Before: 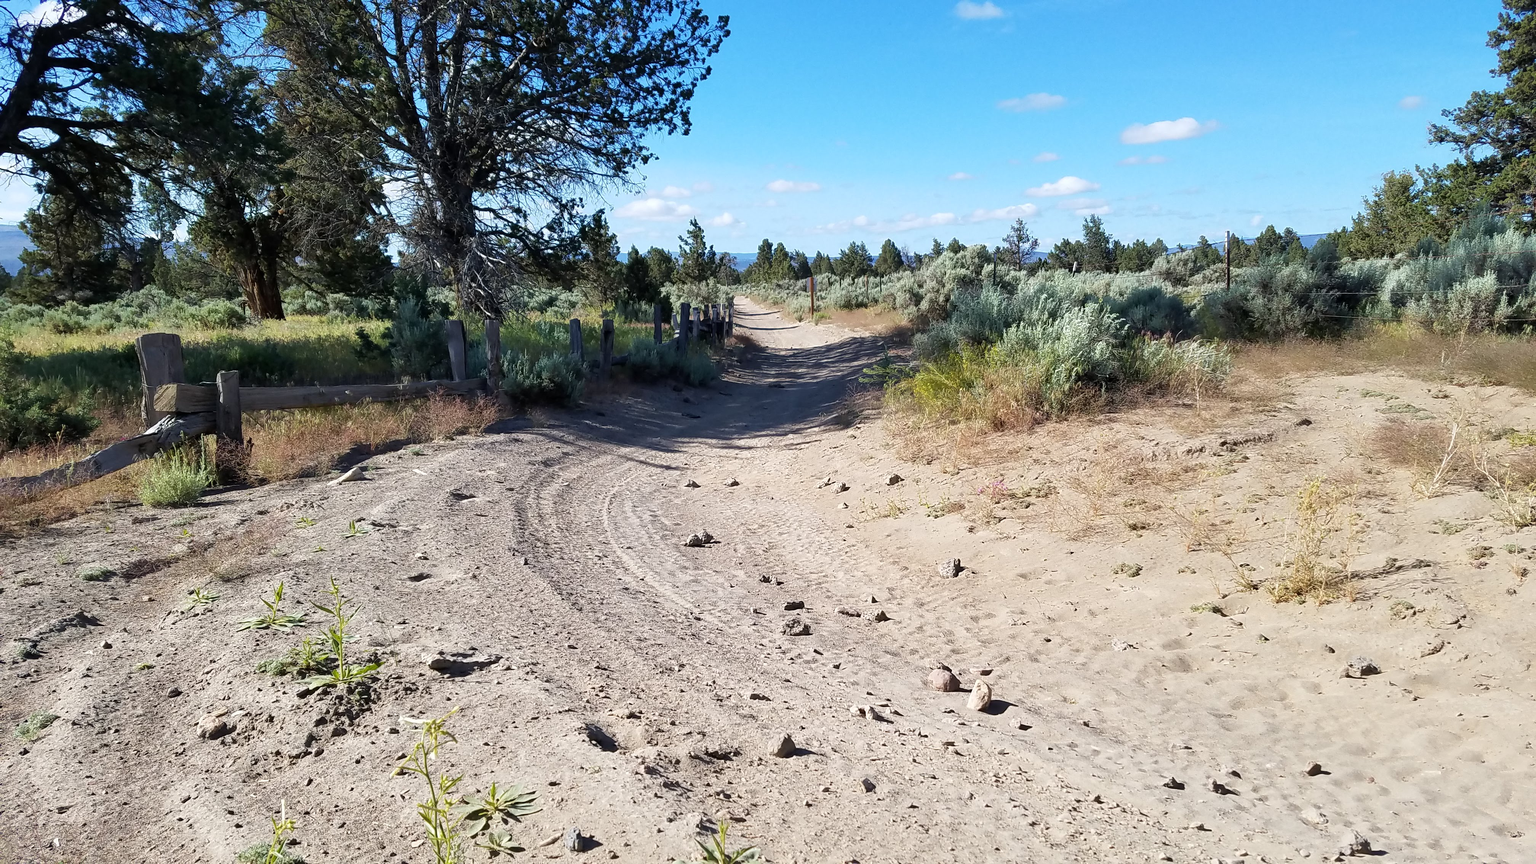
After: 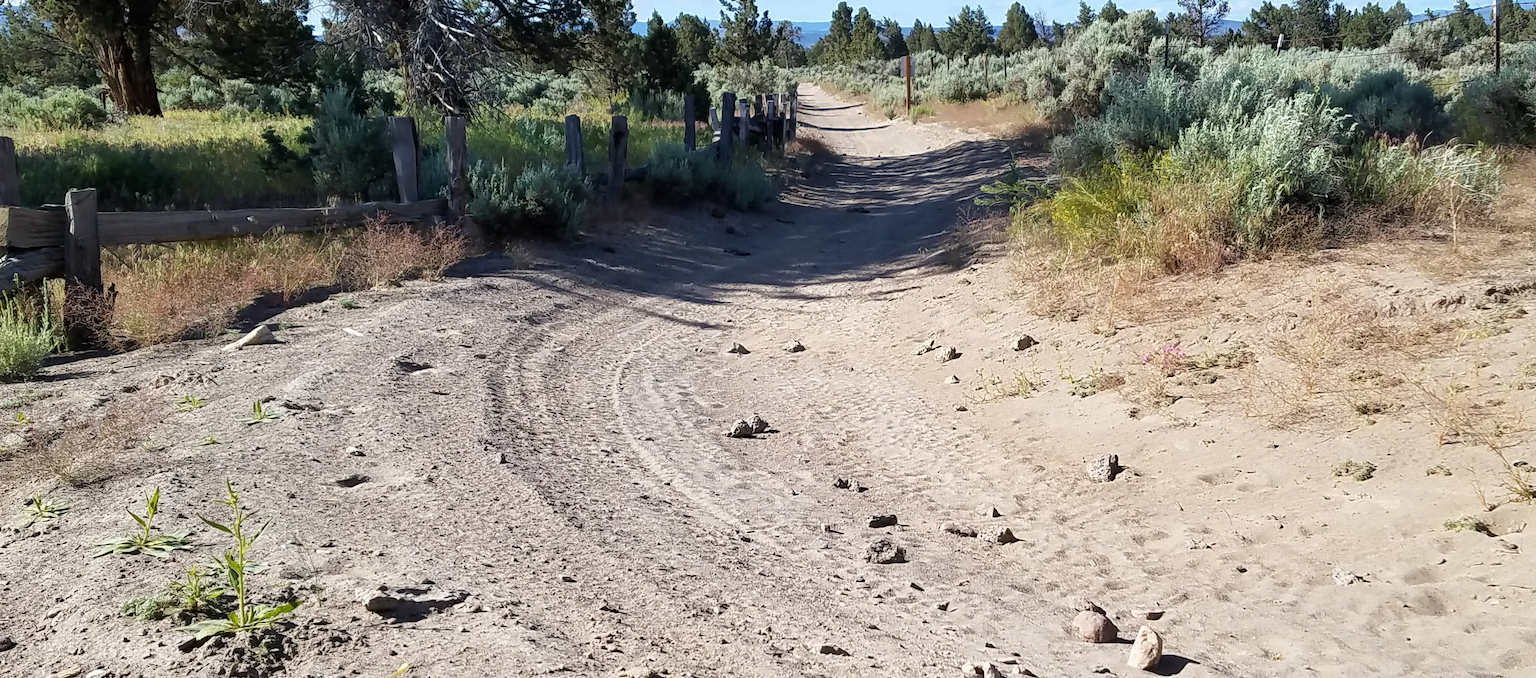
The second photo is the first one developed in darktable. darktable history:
crop: left 11.114%, top 27.517%, right 18.248%, bottom 16.963%
